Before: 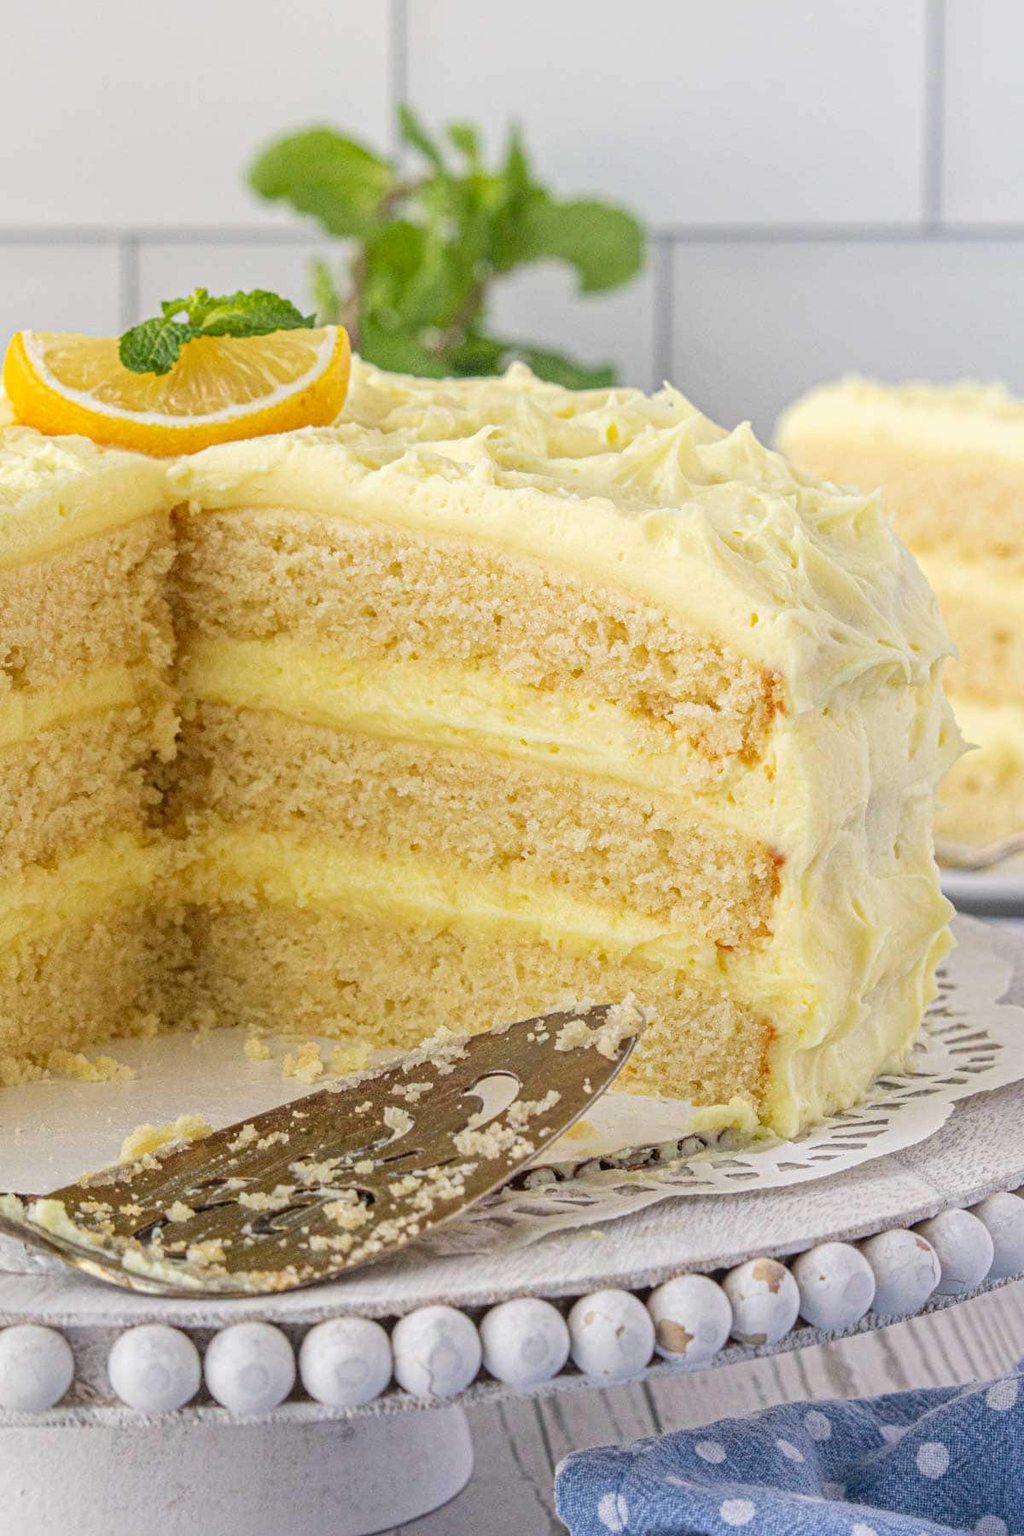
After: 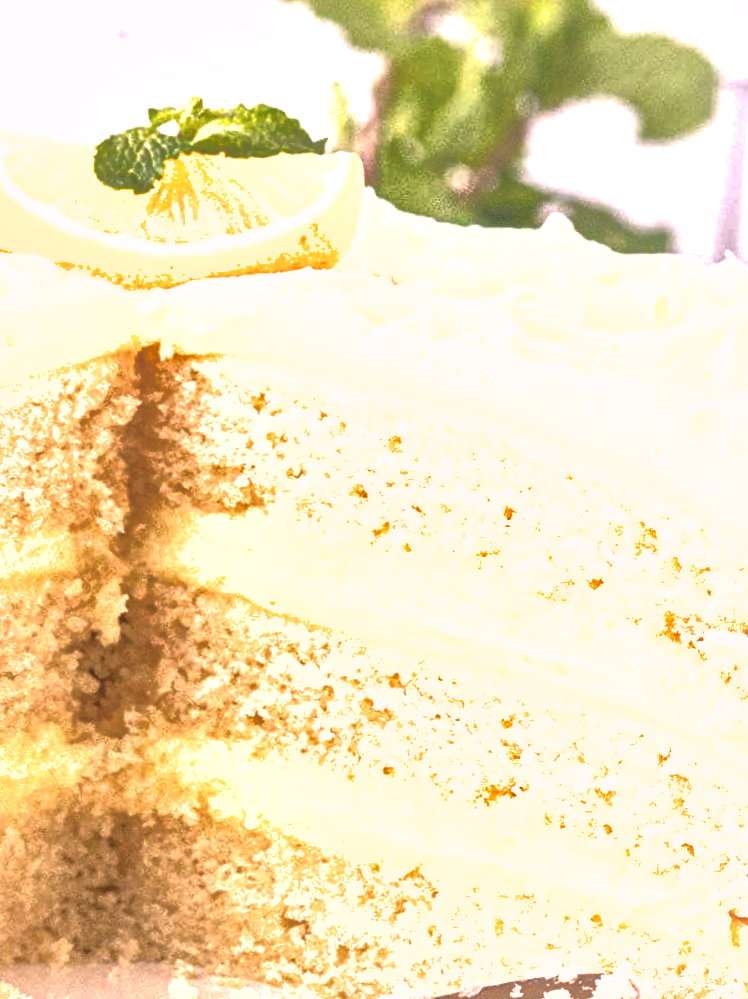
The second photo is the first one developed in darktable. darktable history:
crop and rotate: angle -4.99°, left 2.122%, top 6.945%, right 27.566%, bottom 30.519%
exposure: exposure 1.137 EV, compensate highlight preservation false
tone equalizer: on, module defaults
shadows and highlights: on, module defaults
contrast brightness saturation: contrast 0.1, saturation -0.36
local contrast: mode bilateral grid, contrast 20, coarseness 50, detail 148%, midtone range 0.2
white balance: red 1.188, blue 1.11
